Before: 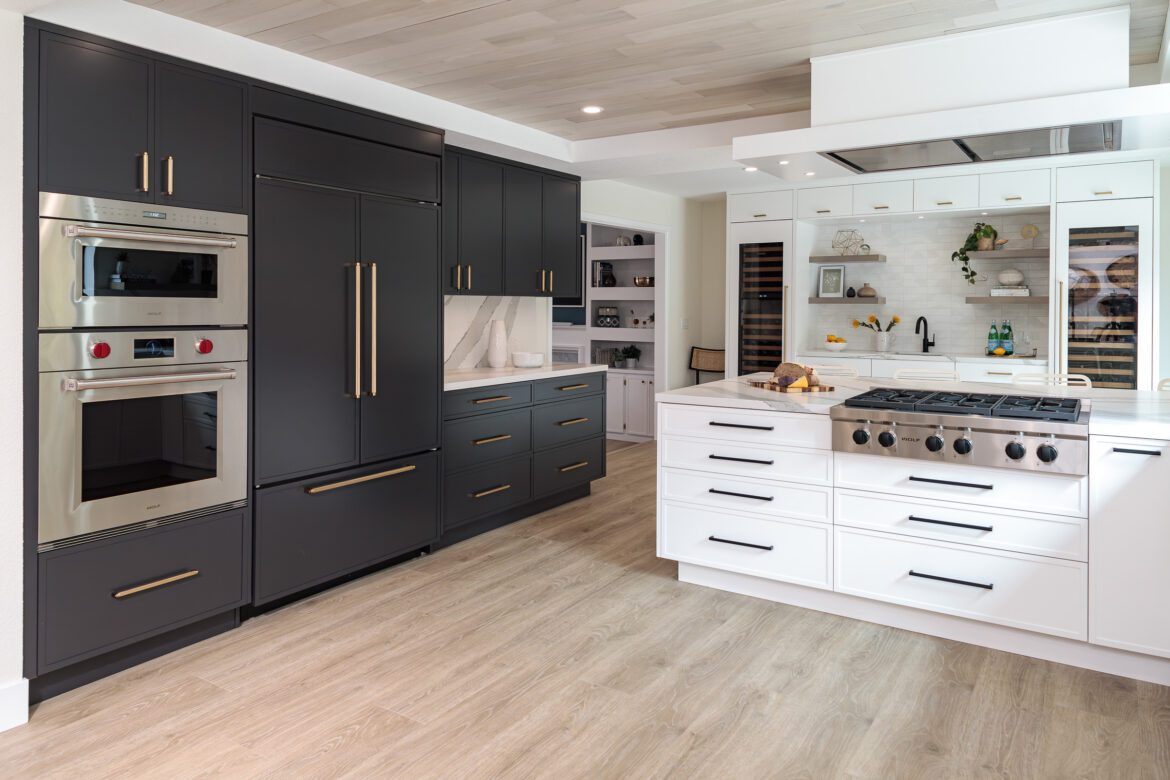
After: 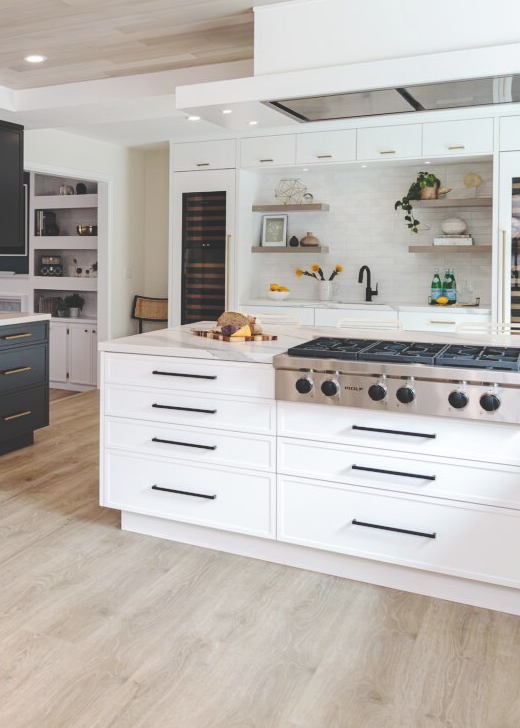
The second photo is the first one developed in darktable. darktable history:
crop: left 47.628%, top 6.643%, right 7.874%
base curve: curves: ch0 [(0, 0.024) (0.055, 0.065) (0.121, 0.166) (0.236, 0.319) (0.693, 0.726) (1, 1)], preserve colors none
